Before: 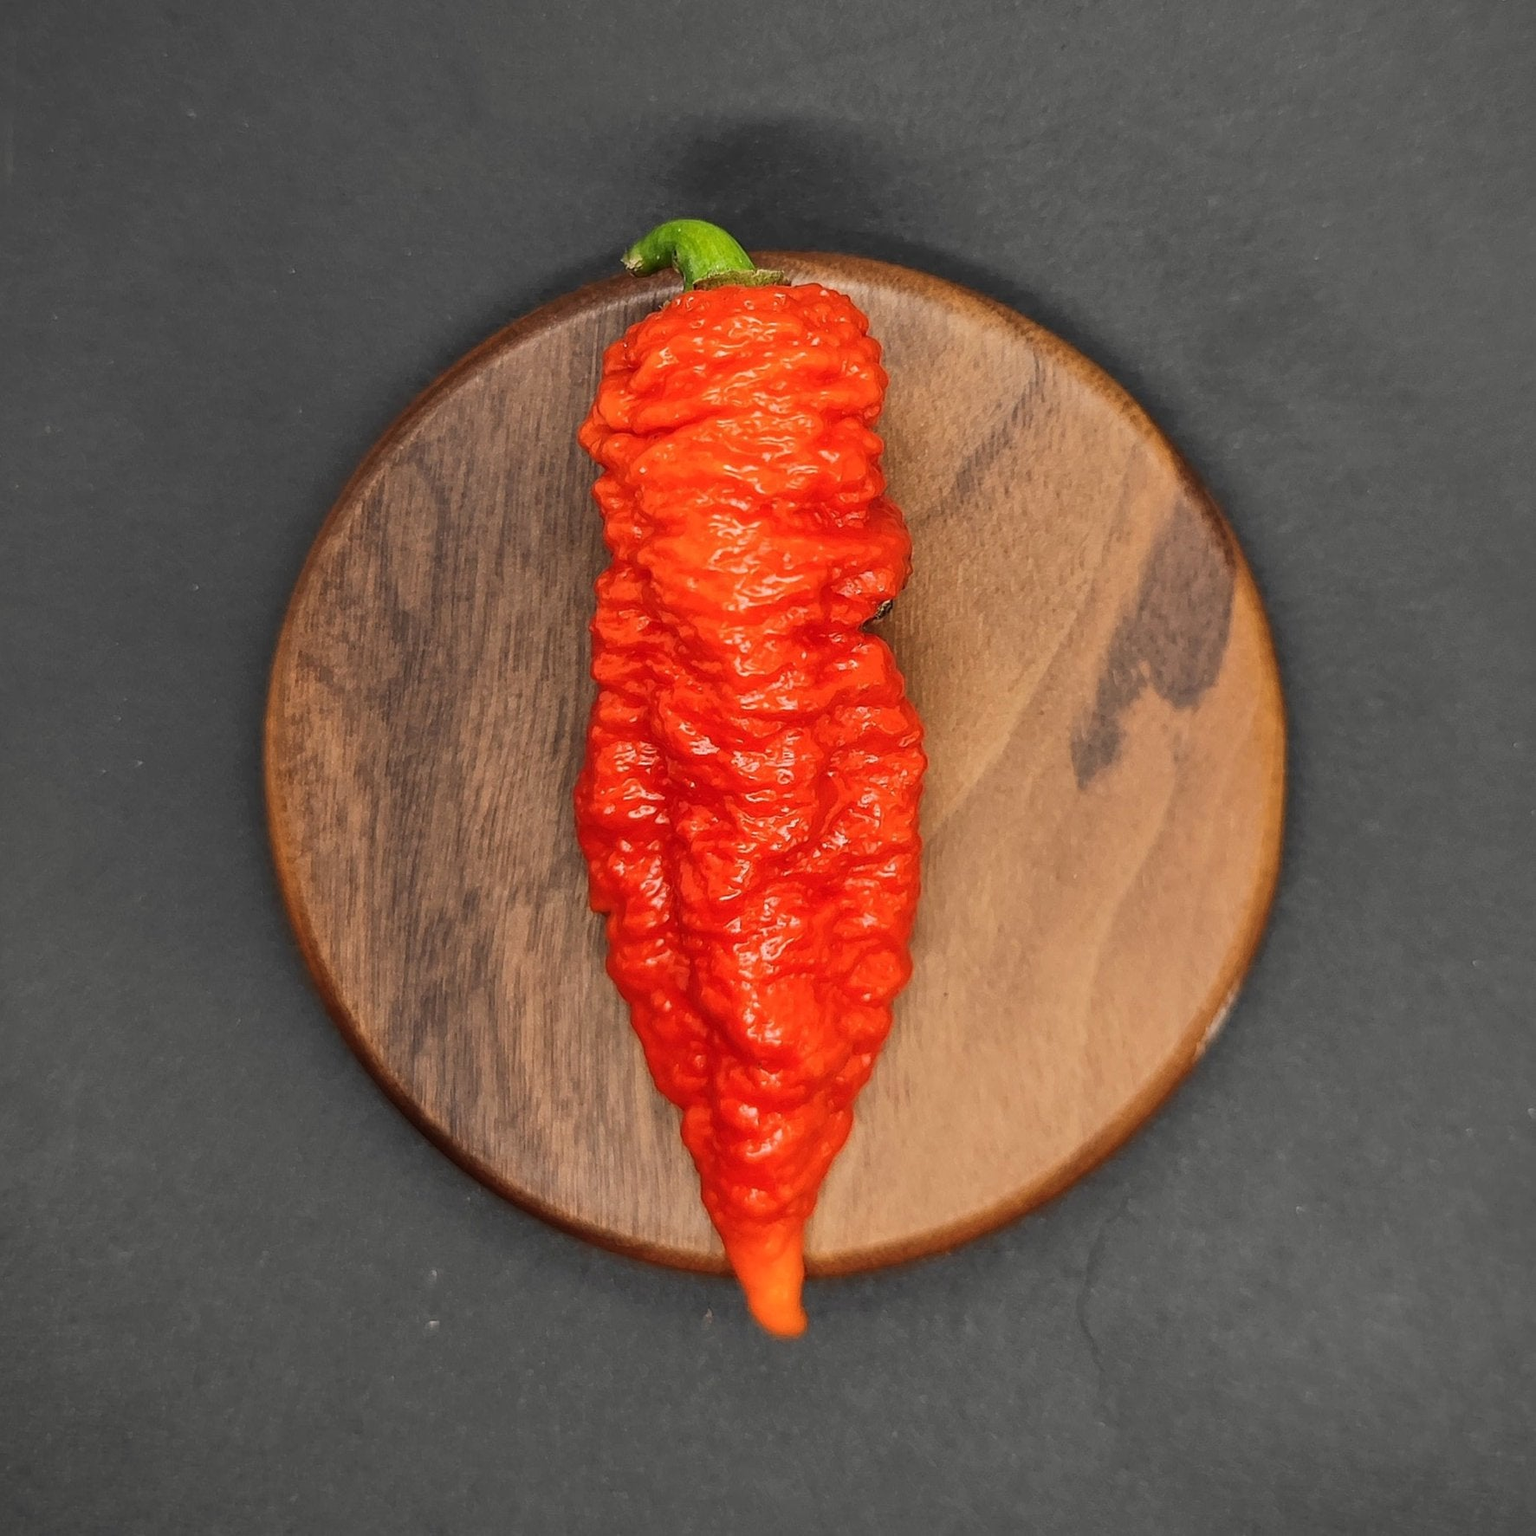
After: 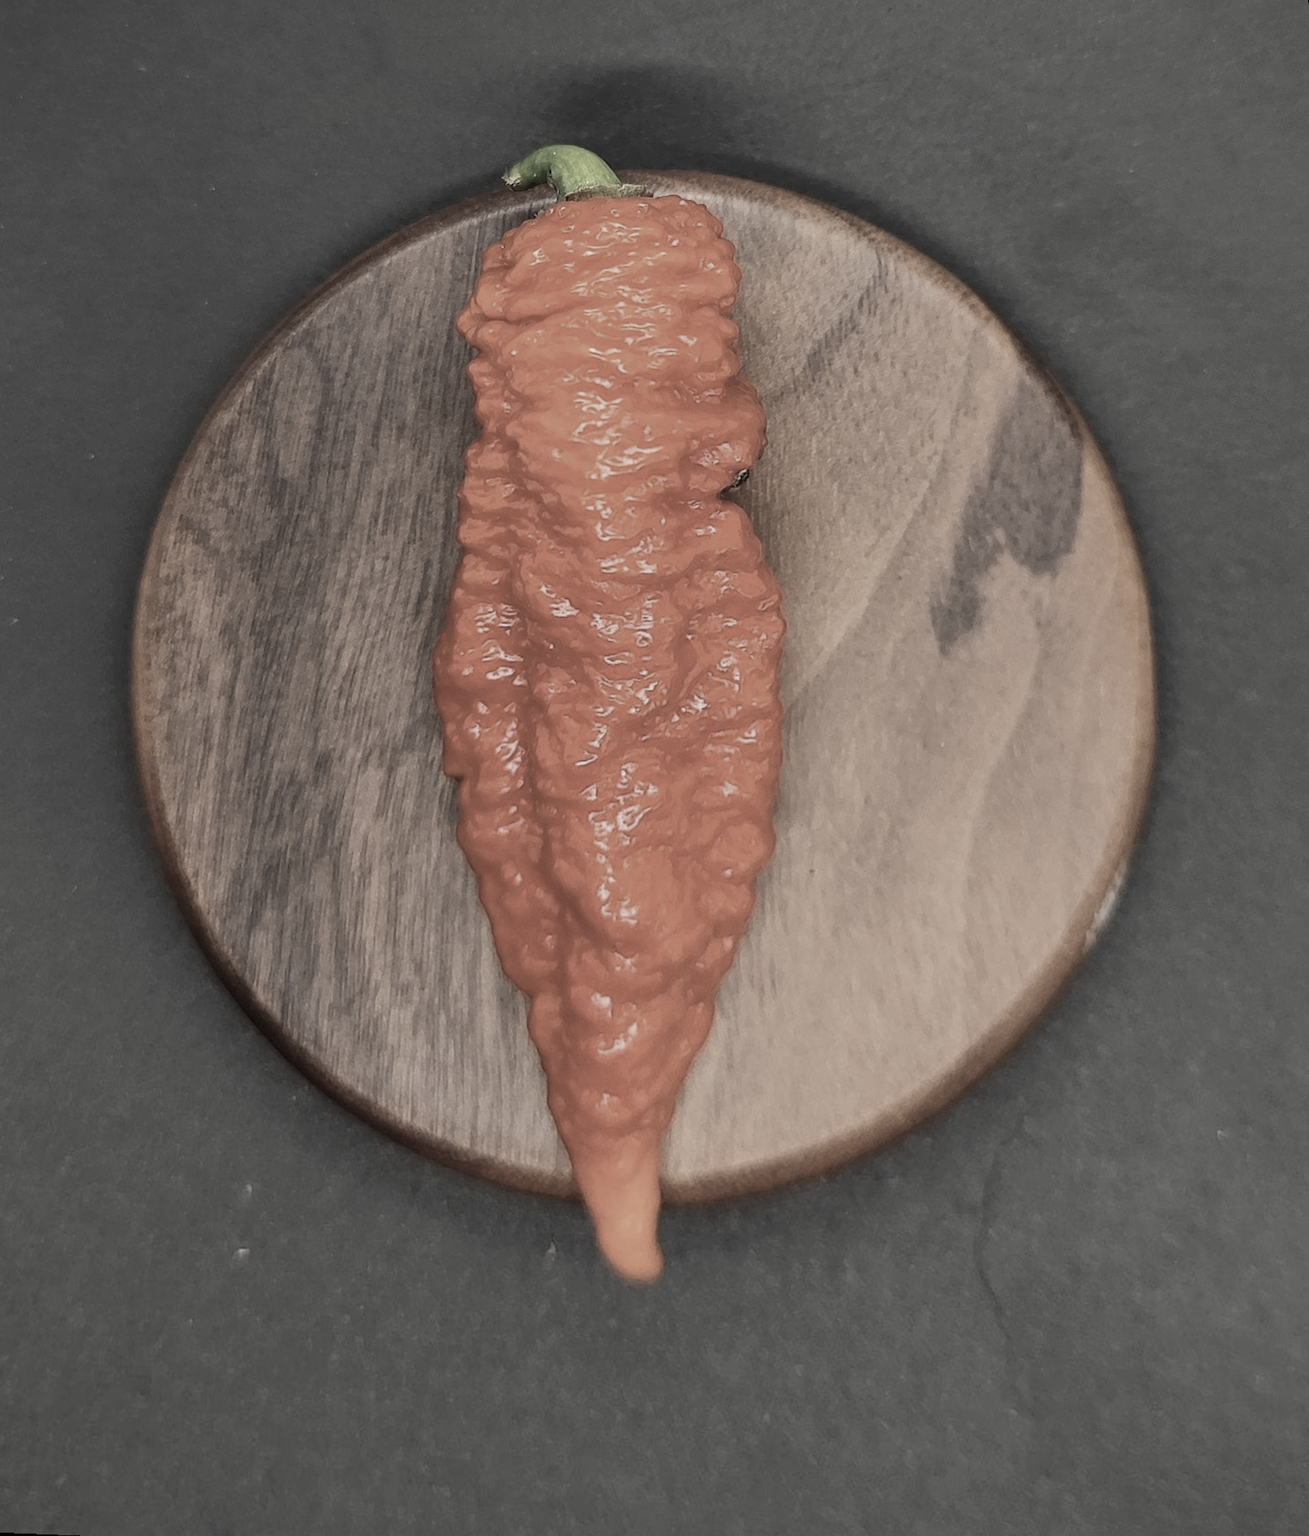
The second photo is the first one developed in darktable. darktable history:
rotate and perspective: rotation 0.72°, lens shift (vertical) -0.352, lens shift (horizontal) -0.051, crop left 0.152, crop right 0.859, crop top 0.019, crop bottom 0.964
color correction: saturation 0.3
